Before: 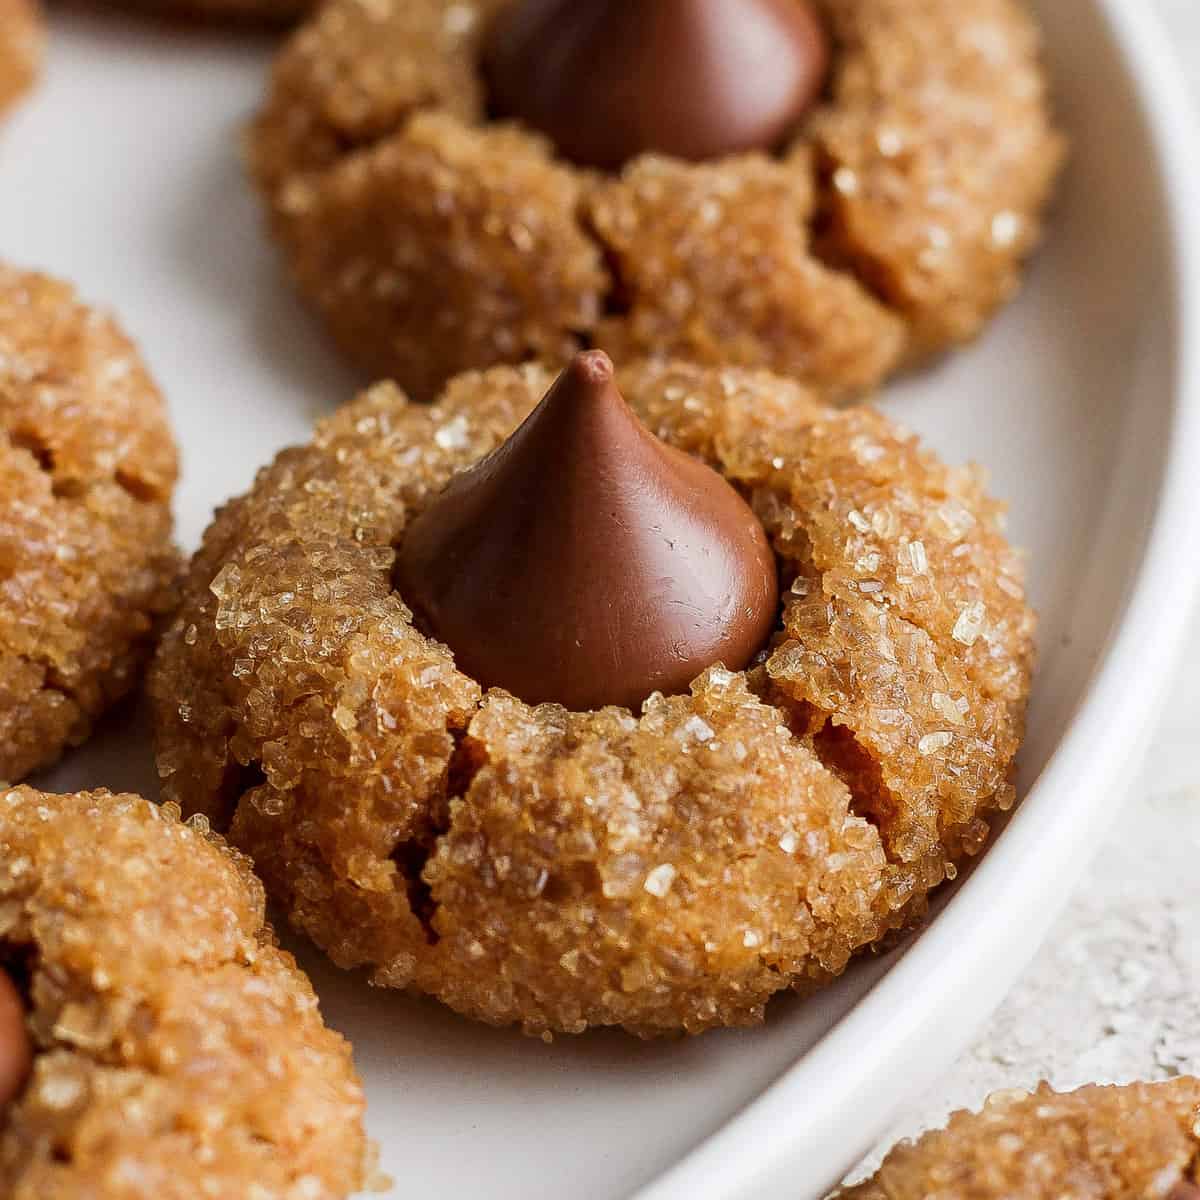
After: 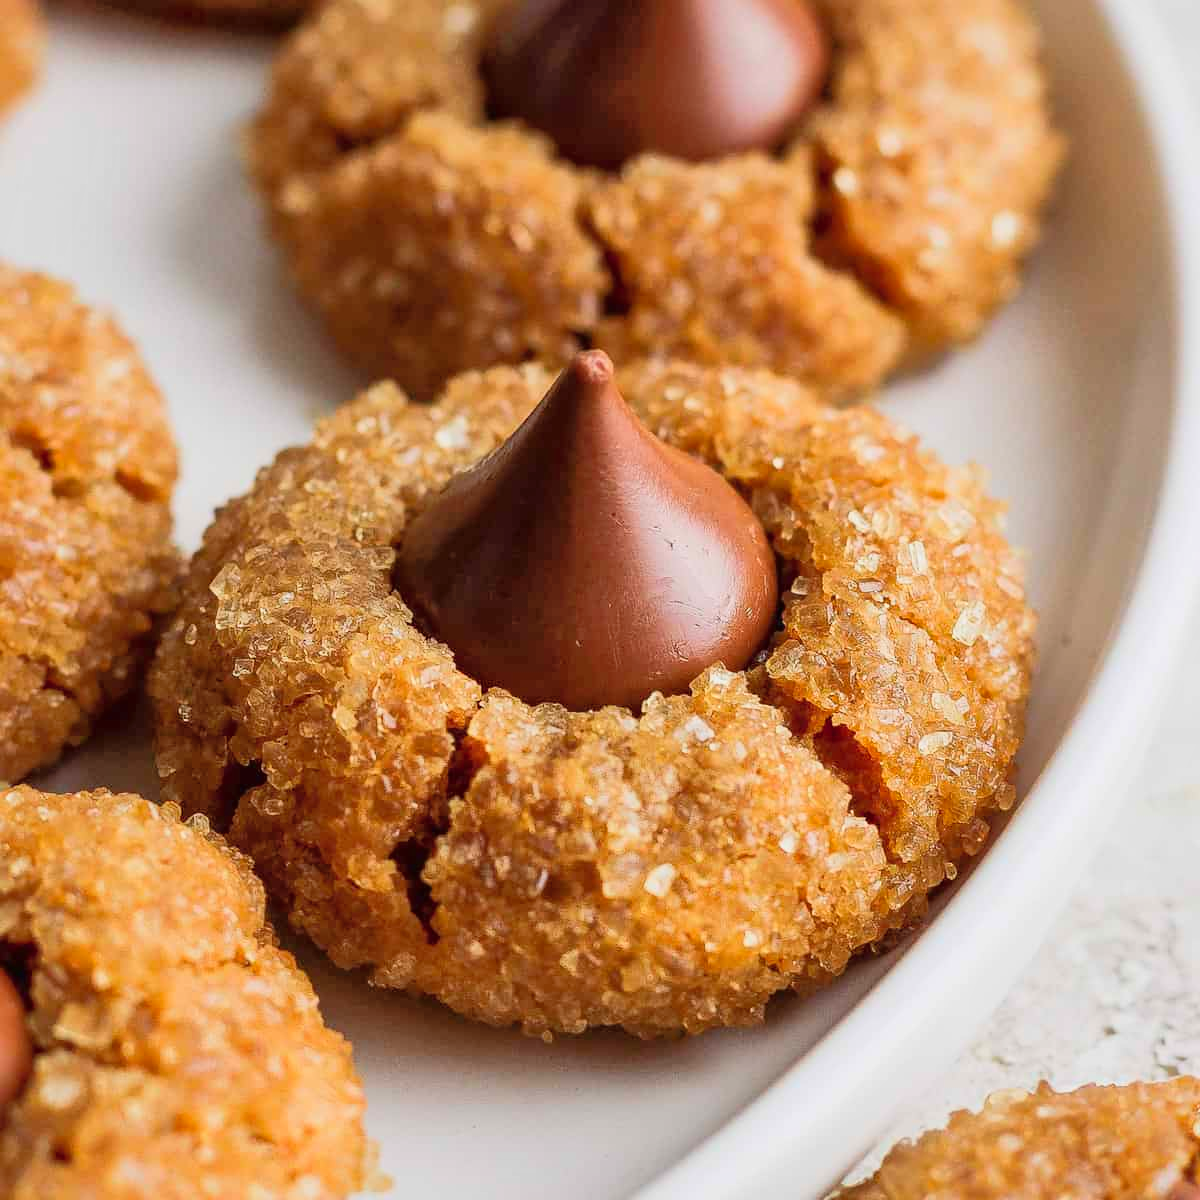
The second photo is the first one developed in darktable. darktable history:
shadows and highlights: on, module defaults
tone curve: curves: ch0 [(0, 0.005) (0.103, 0.097) (0.18, 0.22) (0.4, 0.485) (0.5, 0.612) (0.668, 0.787) (0.823, 0.894) (1, 0.971)]; ch1 [(0, 0) (0.172, 0.123) (0.324, 0.253) (0.396, 0.388) (0.478, 0.461) (0.499, 0.498) (0.522, 0.528) (0.609, 0.686) (0.704, 0.818) (1, 1)]; ch2 [(0, 0) (0.411, 0.424) (0.496, 0.501) (0.515, 0.514) (0.555, 0.585) (0.641, 0.69) (1, 1)], color space Lab, linked channels, preserve colors none
